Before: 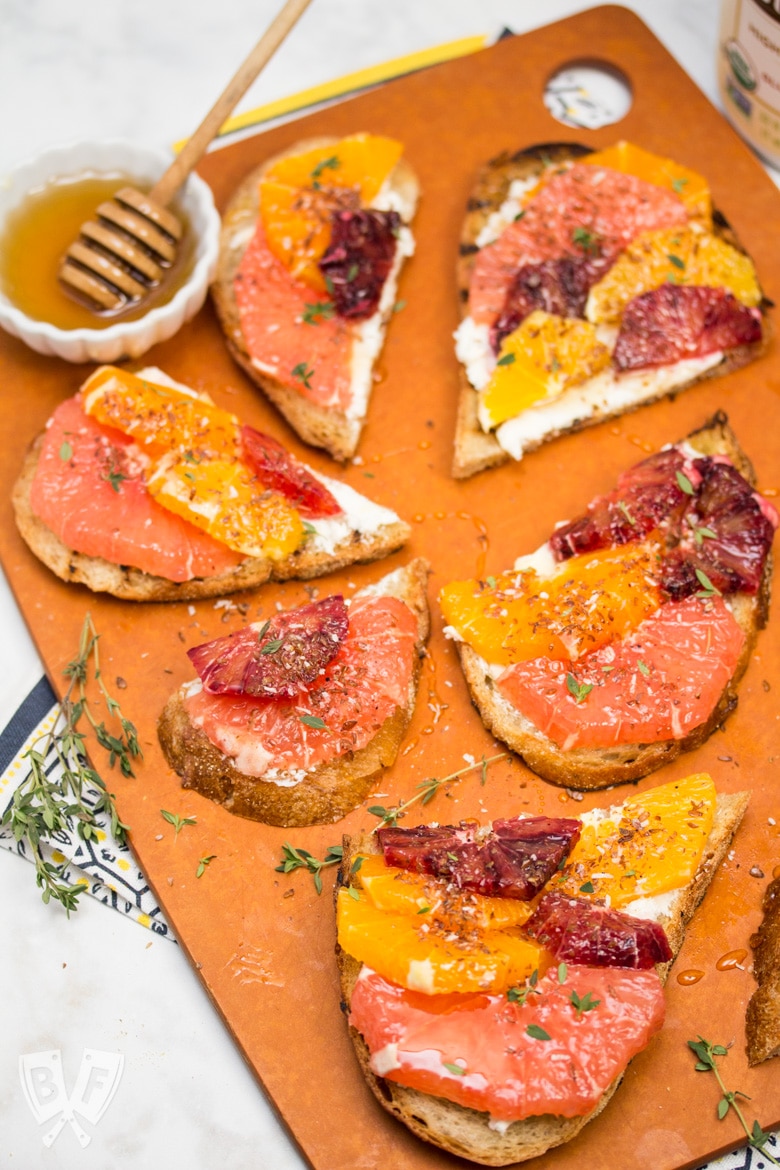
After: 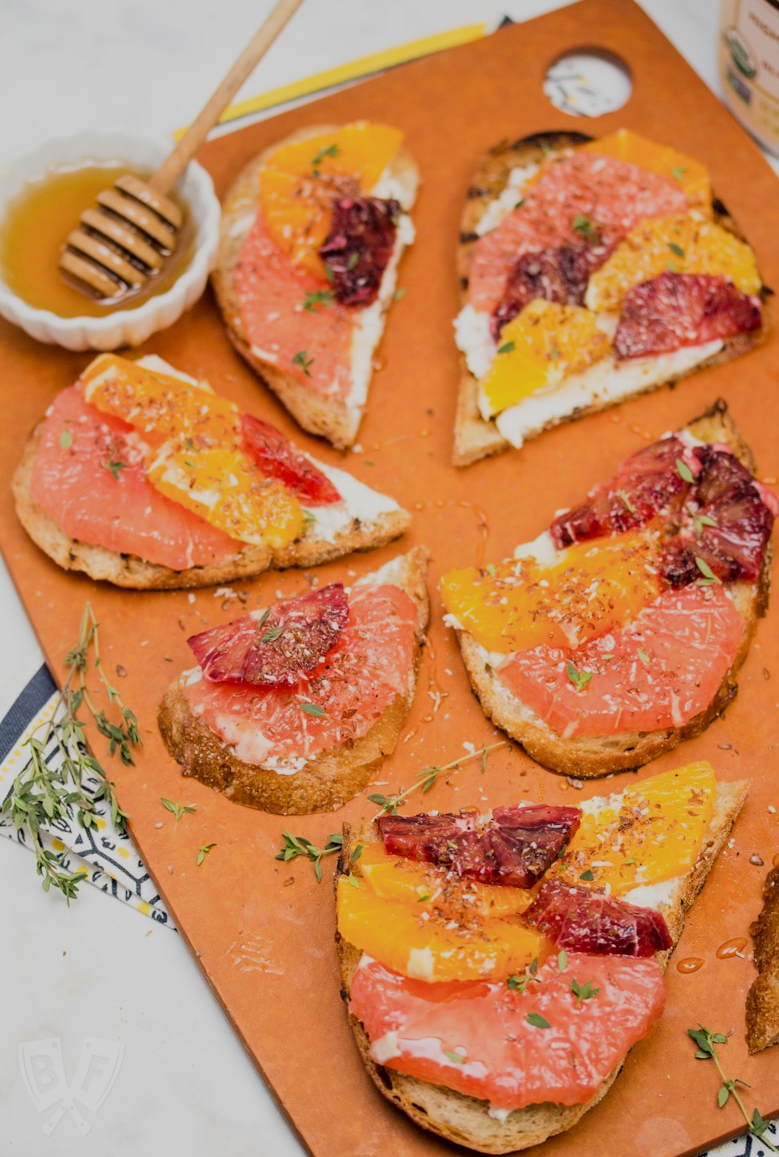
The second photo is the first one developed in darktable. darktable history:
crop: top 1.049%, right 0.001%
filmic rgb: black relative exposure -7.65 EV, white relative exposure 4.56 EV, hardness 3.61
